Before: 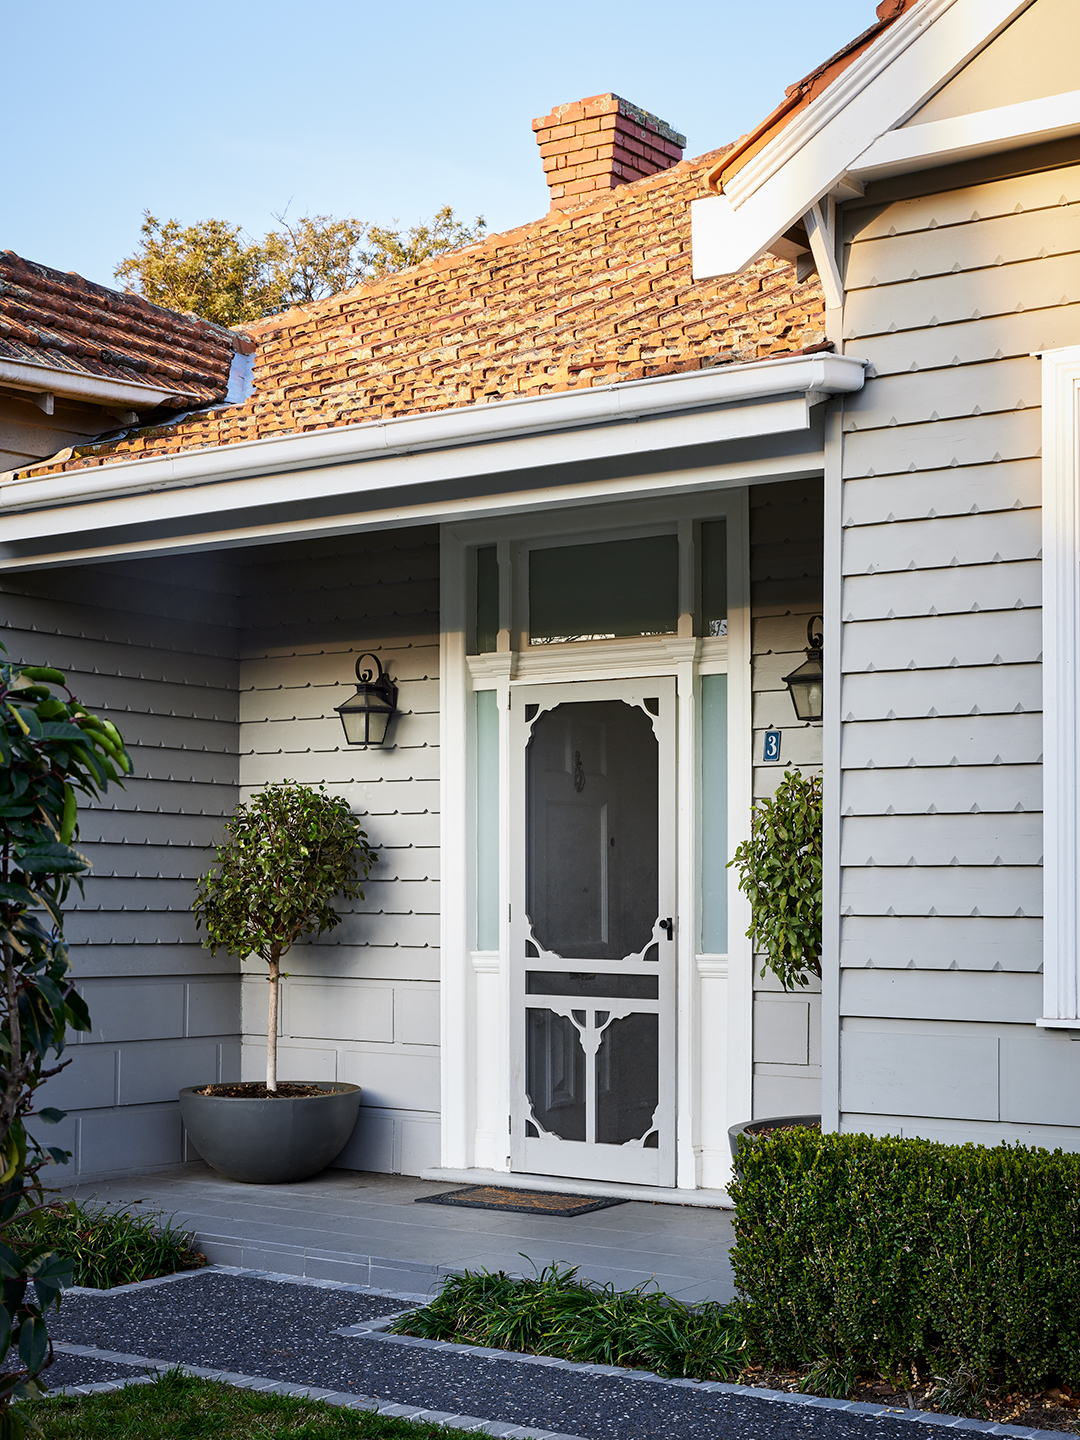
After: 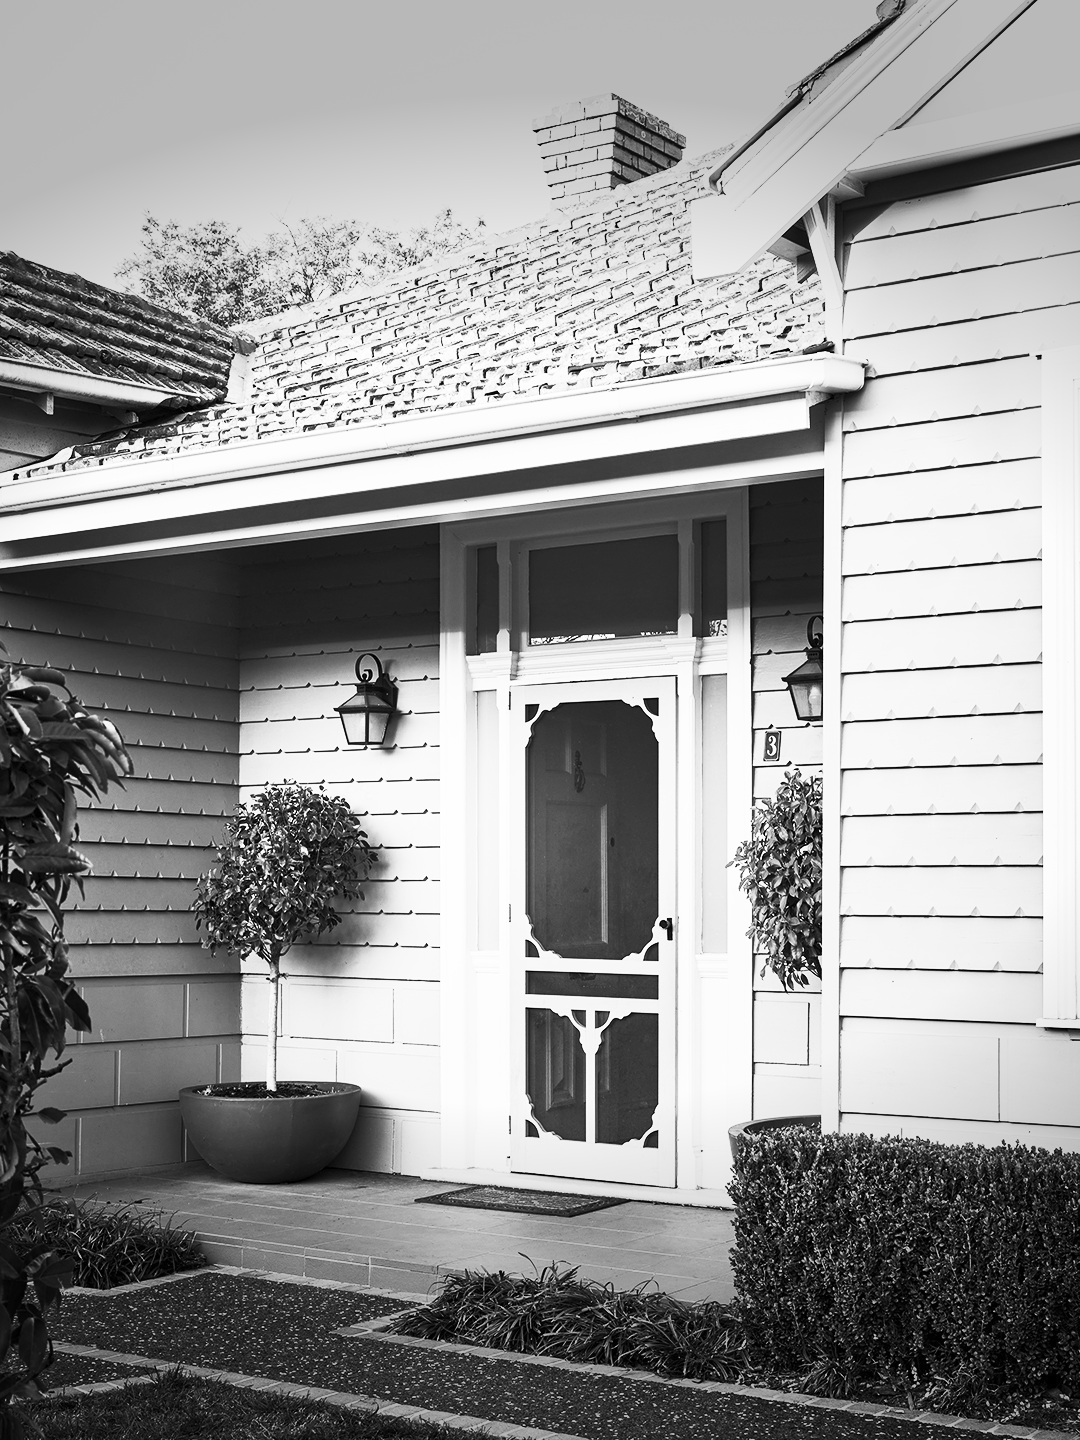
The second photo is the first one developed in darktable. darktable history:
vignetting: fall-off start 79.43%, saturation -0.649, width/height ratio 1.327, unbound false
contrast brightness saturation: contrast 0.53, brightness 0.47, saturation -1
